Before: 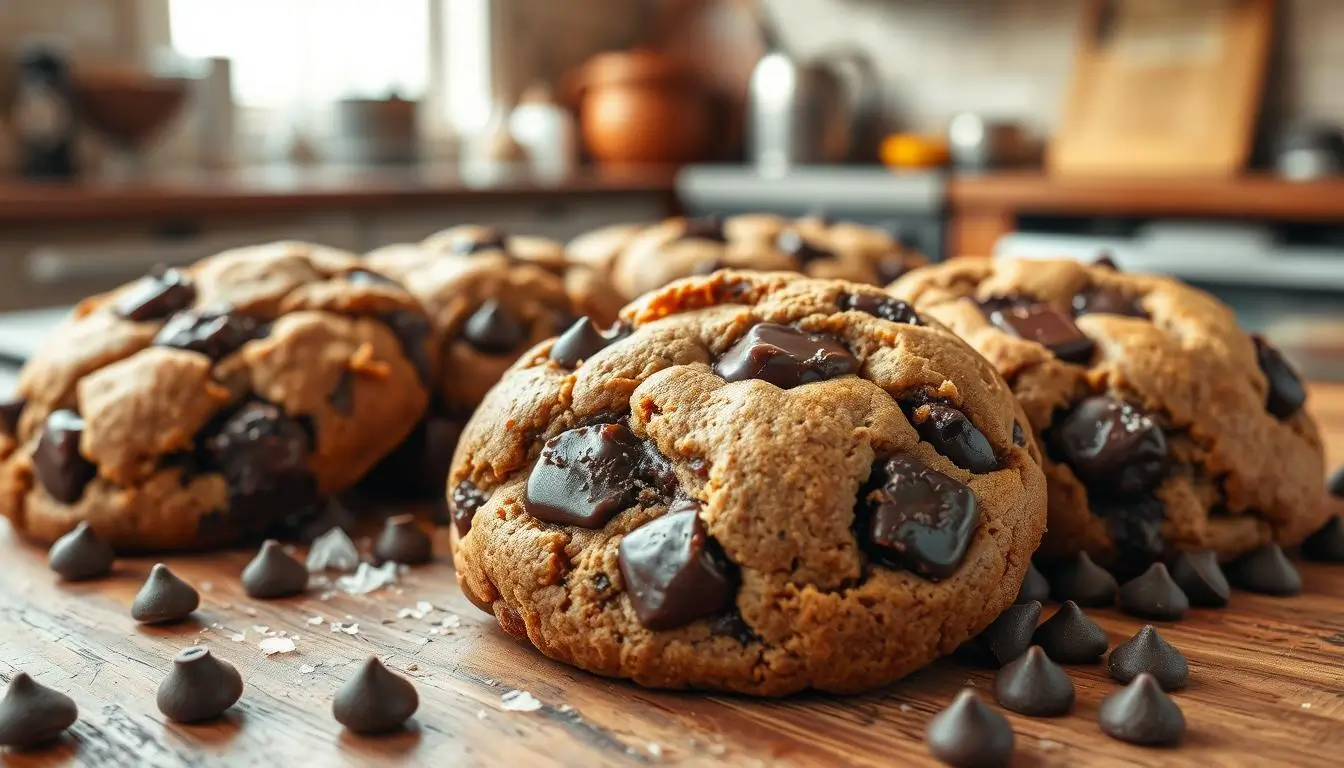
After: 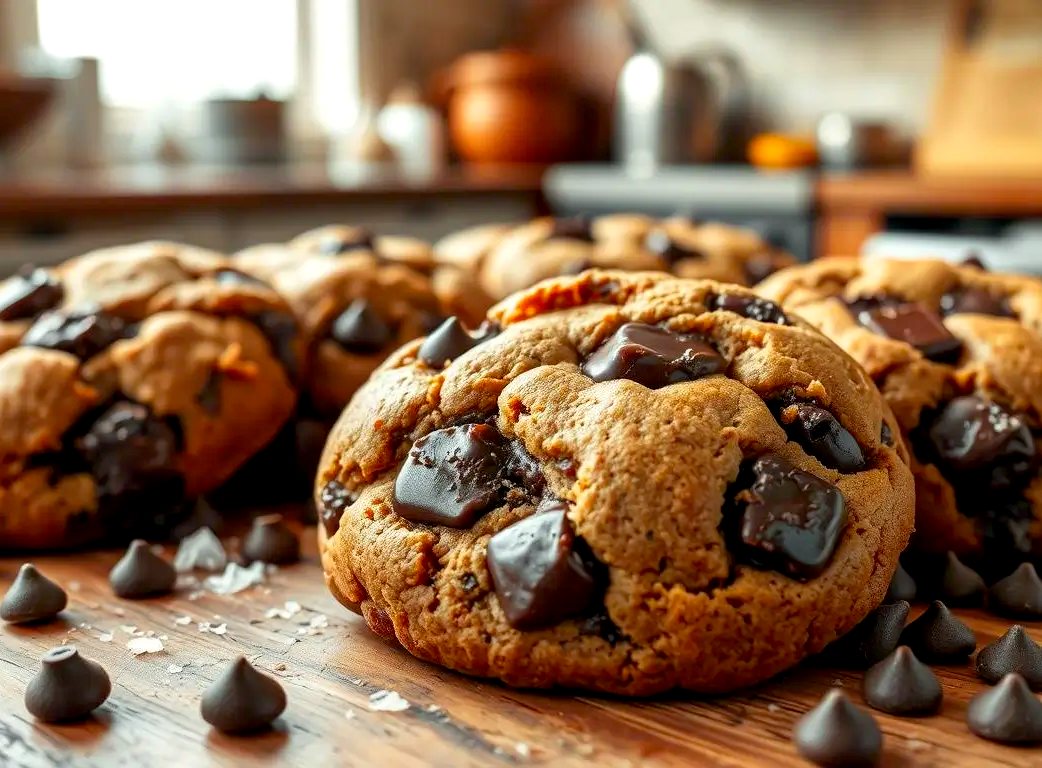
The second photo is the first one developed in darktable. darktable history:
exposure: black level correction 0.007, exposure 0.101 EV, compensate highlight preservation false
color zones: curves: ch1 [(0.25, 0.61) (0.75, 0.248)]
crop: left 9.856%, right 12.596%
